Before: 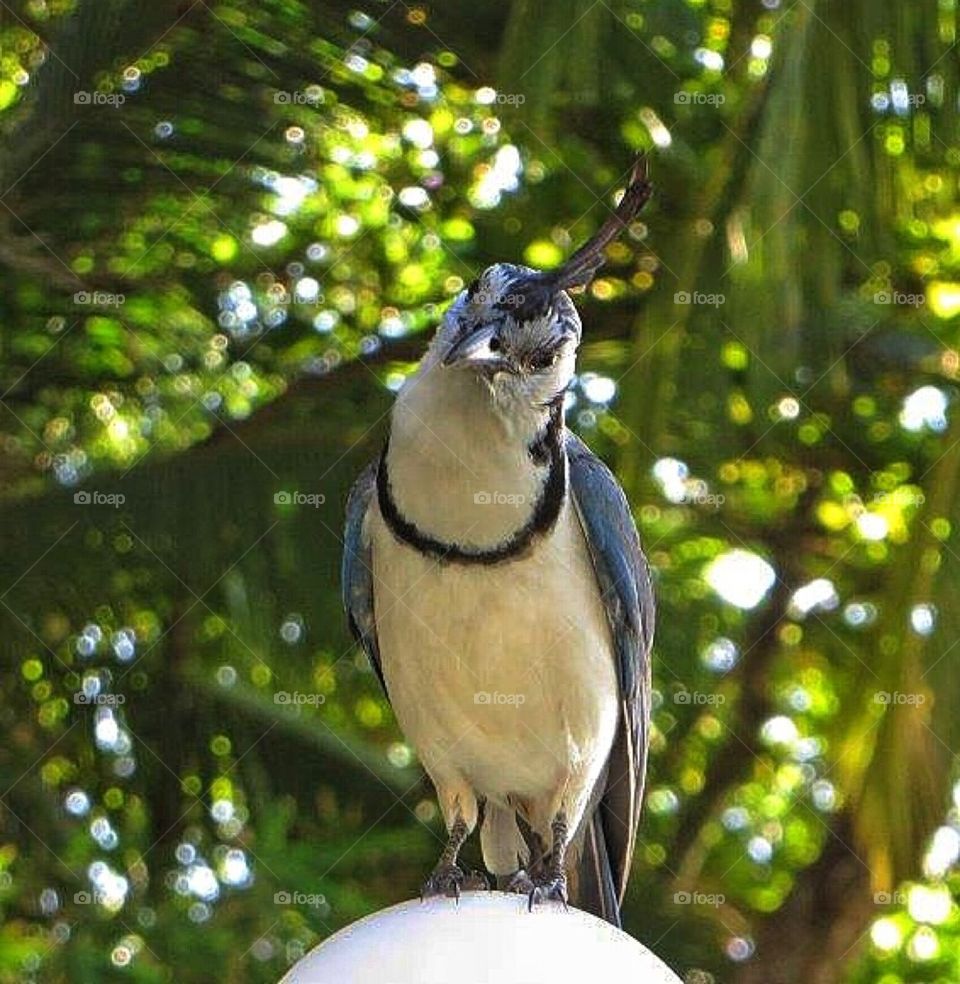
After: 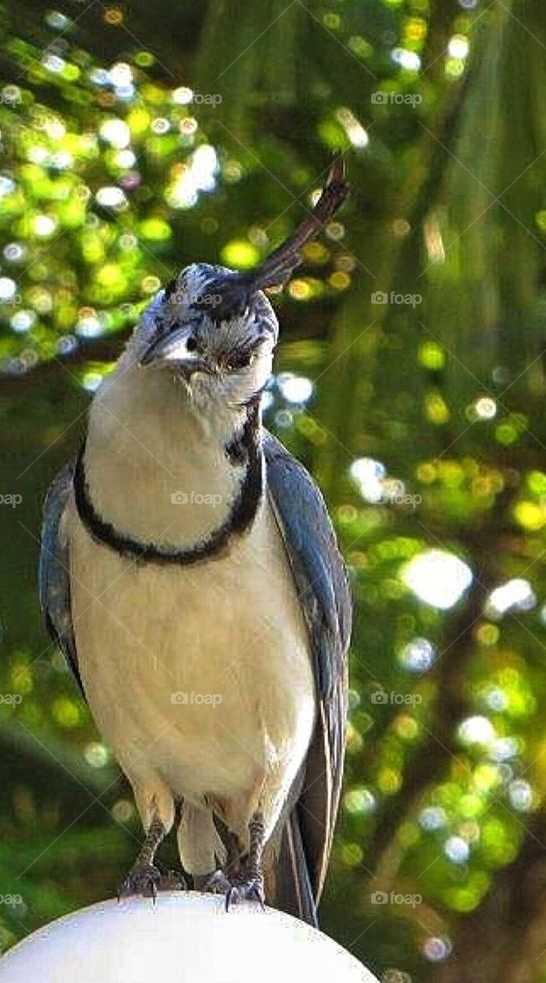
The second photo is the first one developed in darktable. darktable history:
crop: left 31.569%, top 0.02%, right 11.552%
